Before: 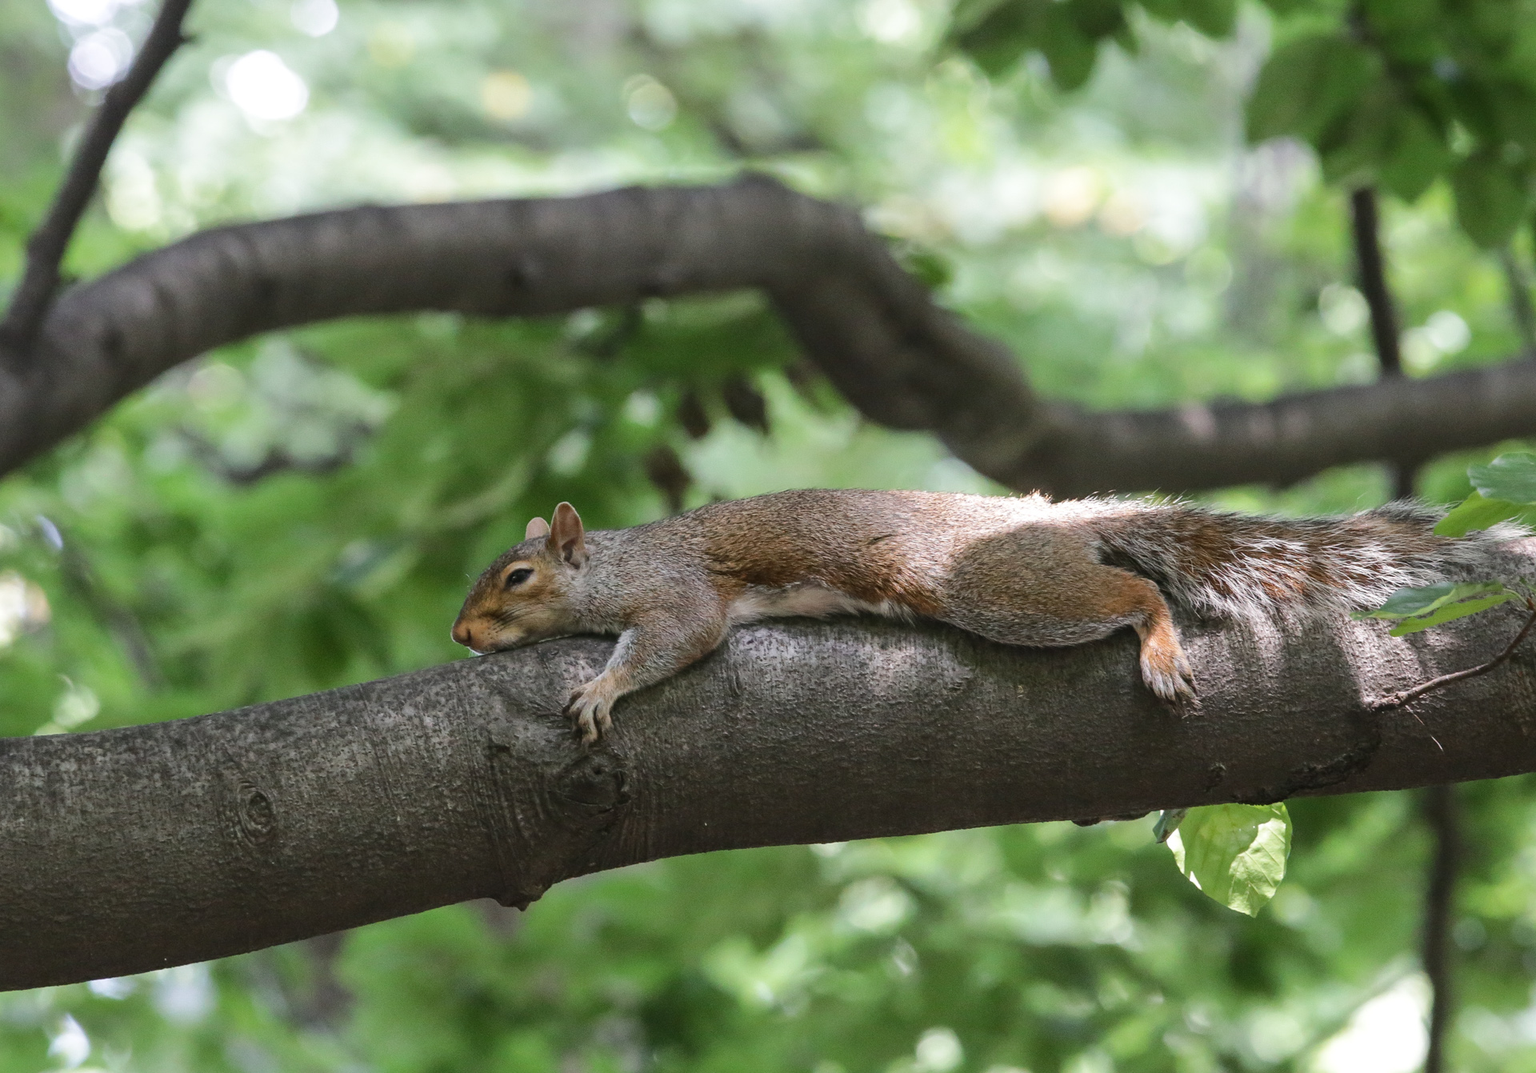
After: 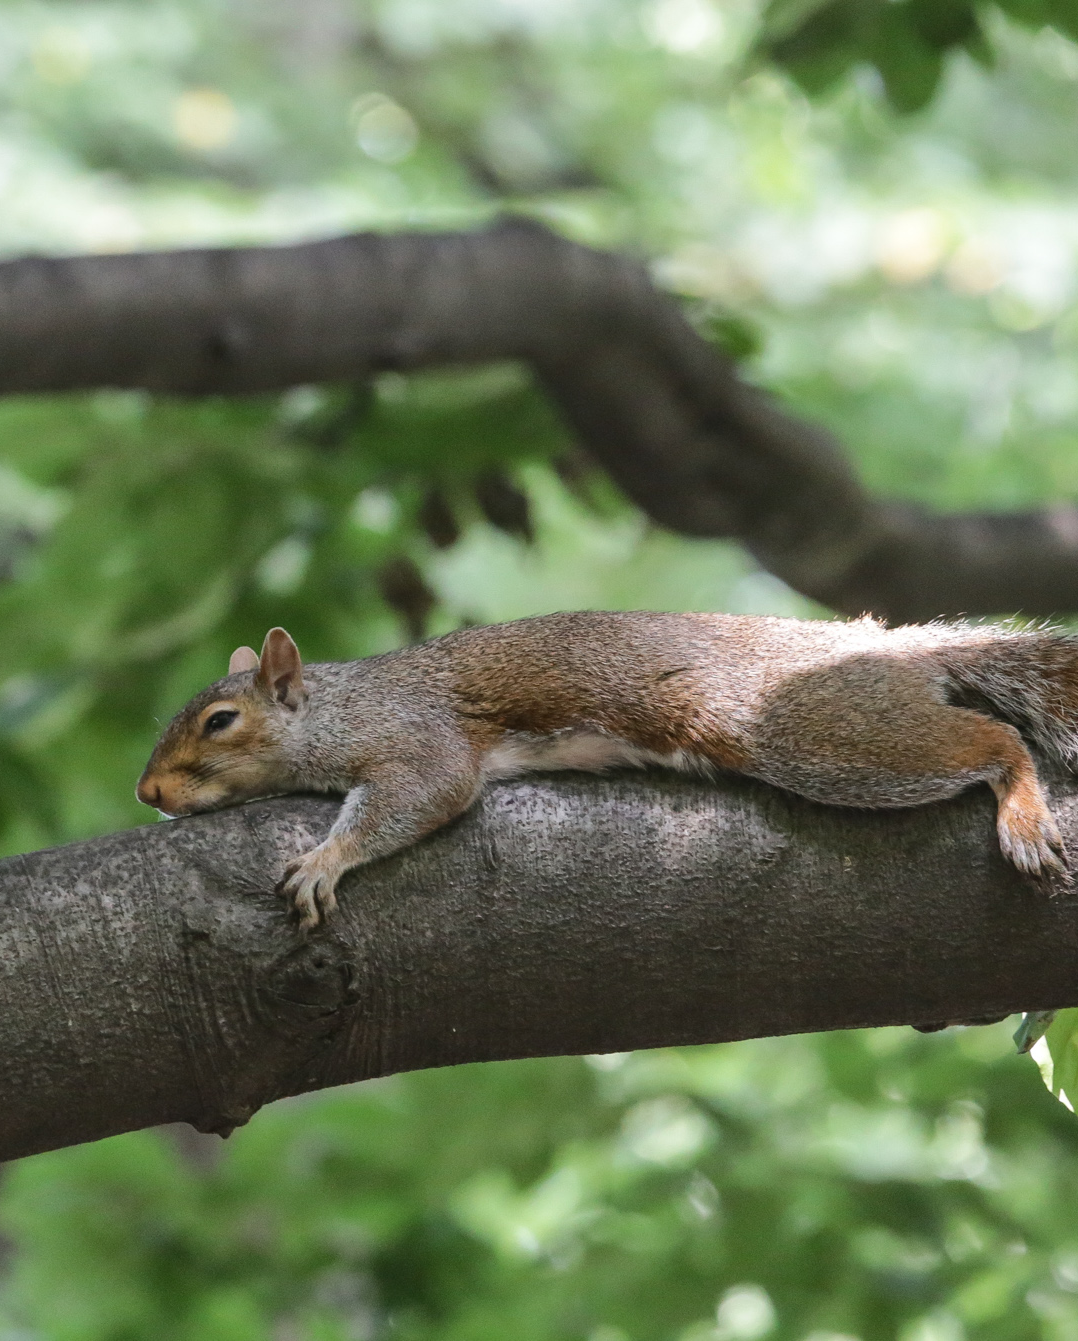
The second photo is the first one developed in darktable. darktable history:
crop and rotate: left 22.339%, right 21.476%
